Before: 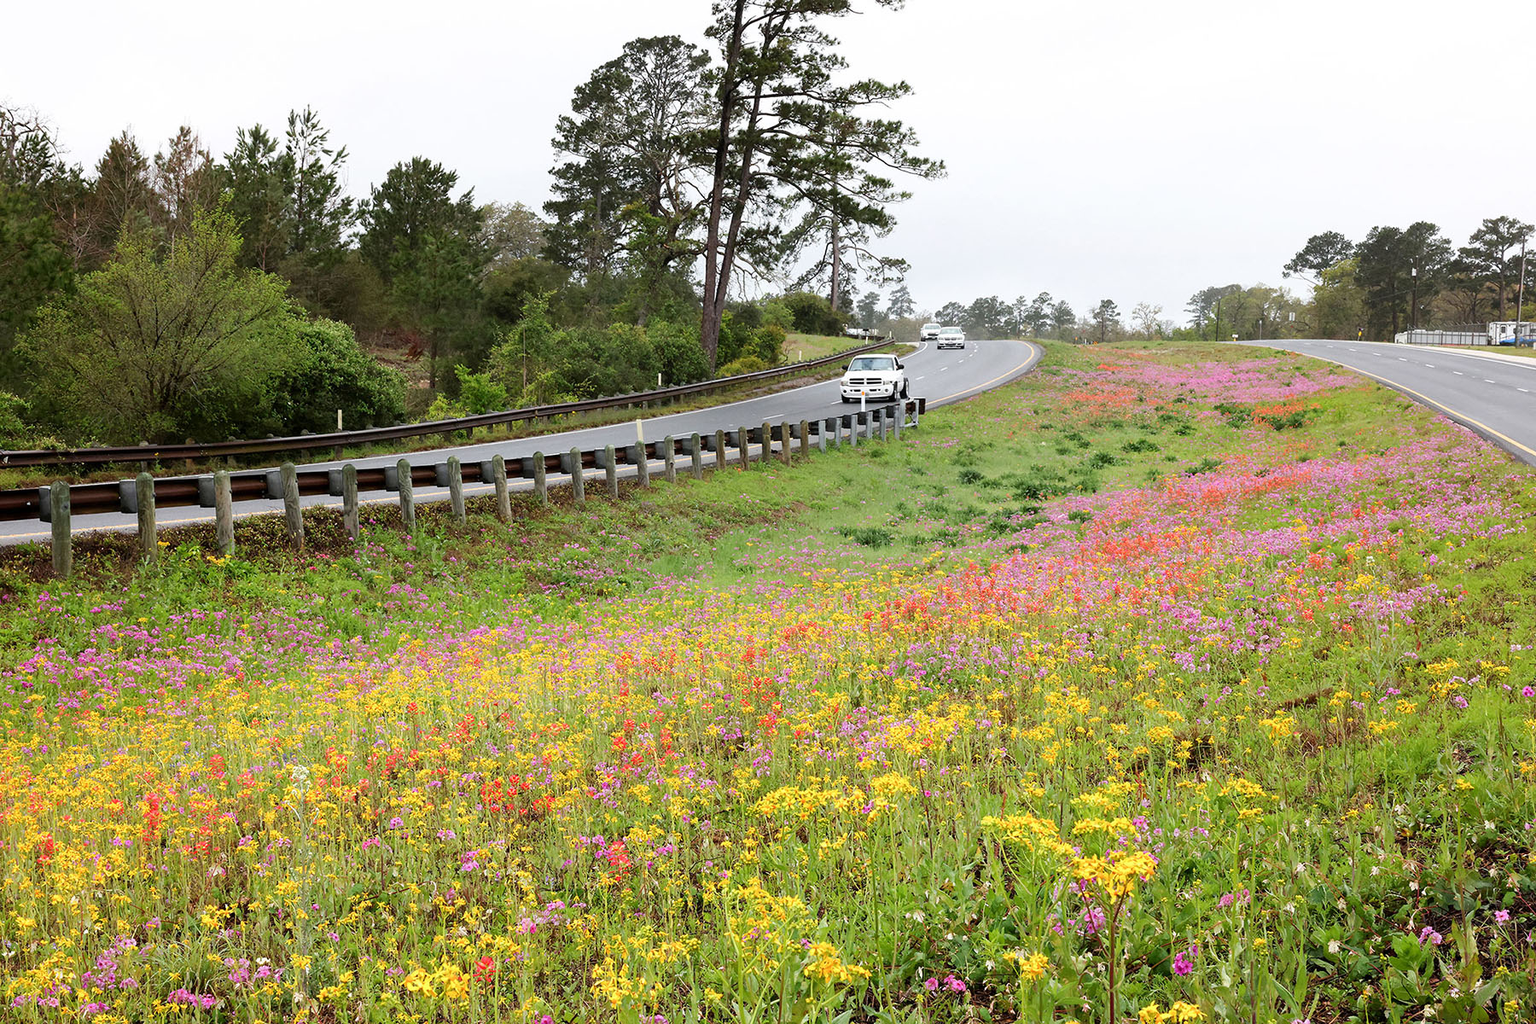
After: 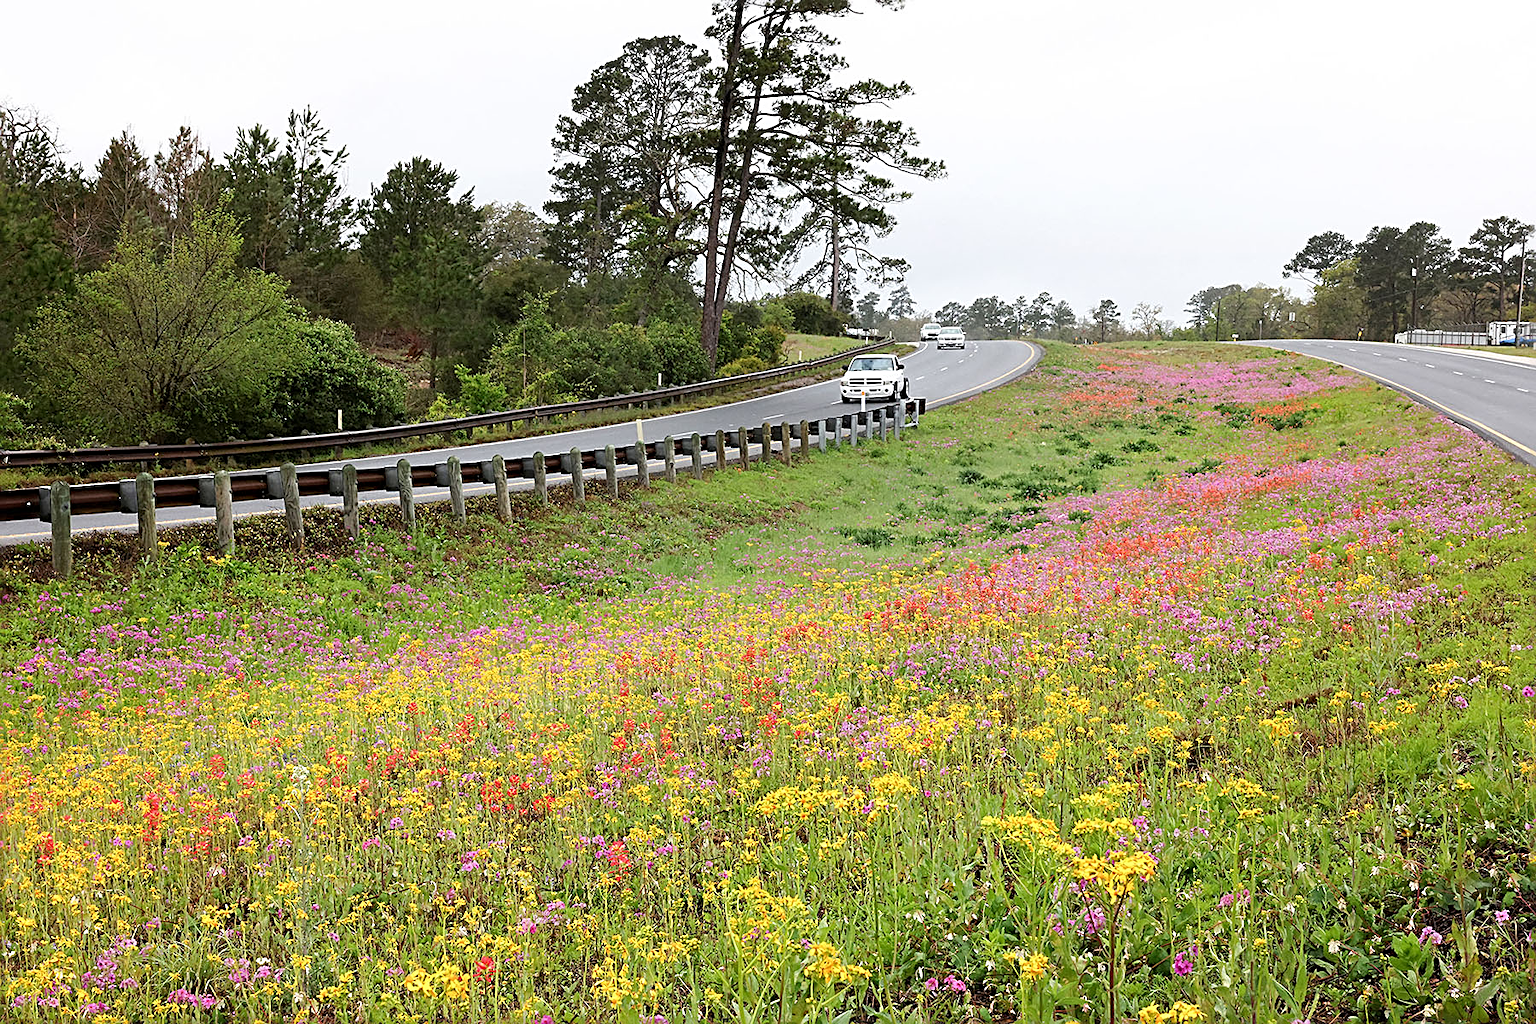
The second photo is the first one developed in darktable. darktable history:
sharpen: radius 2.635, amount 0.661
